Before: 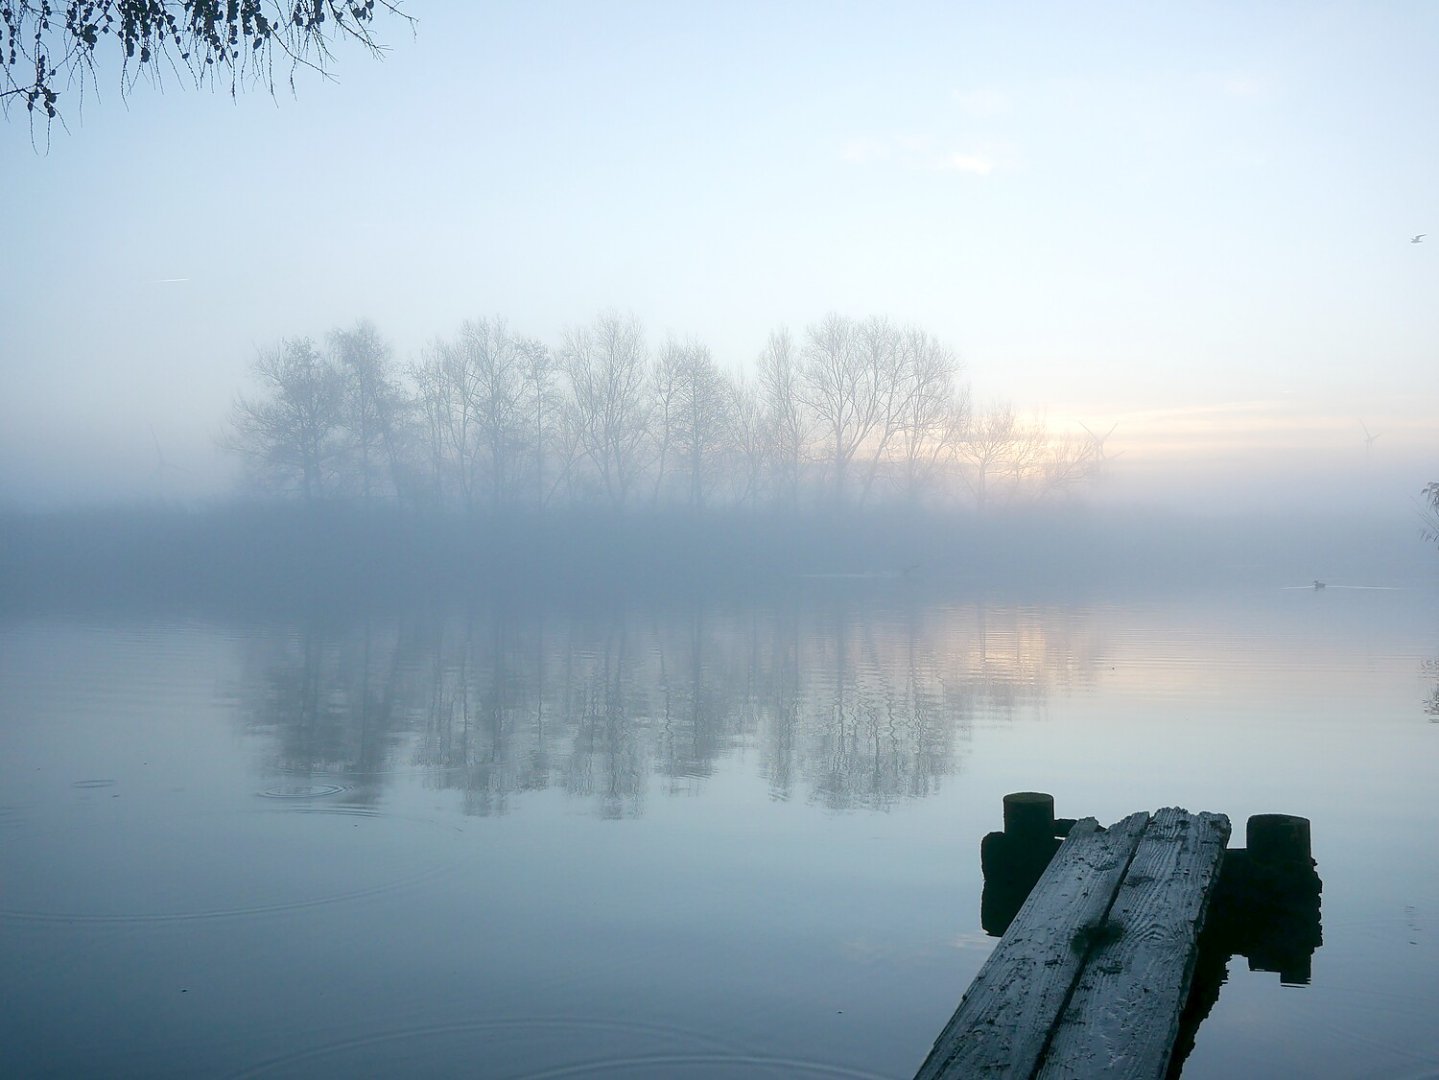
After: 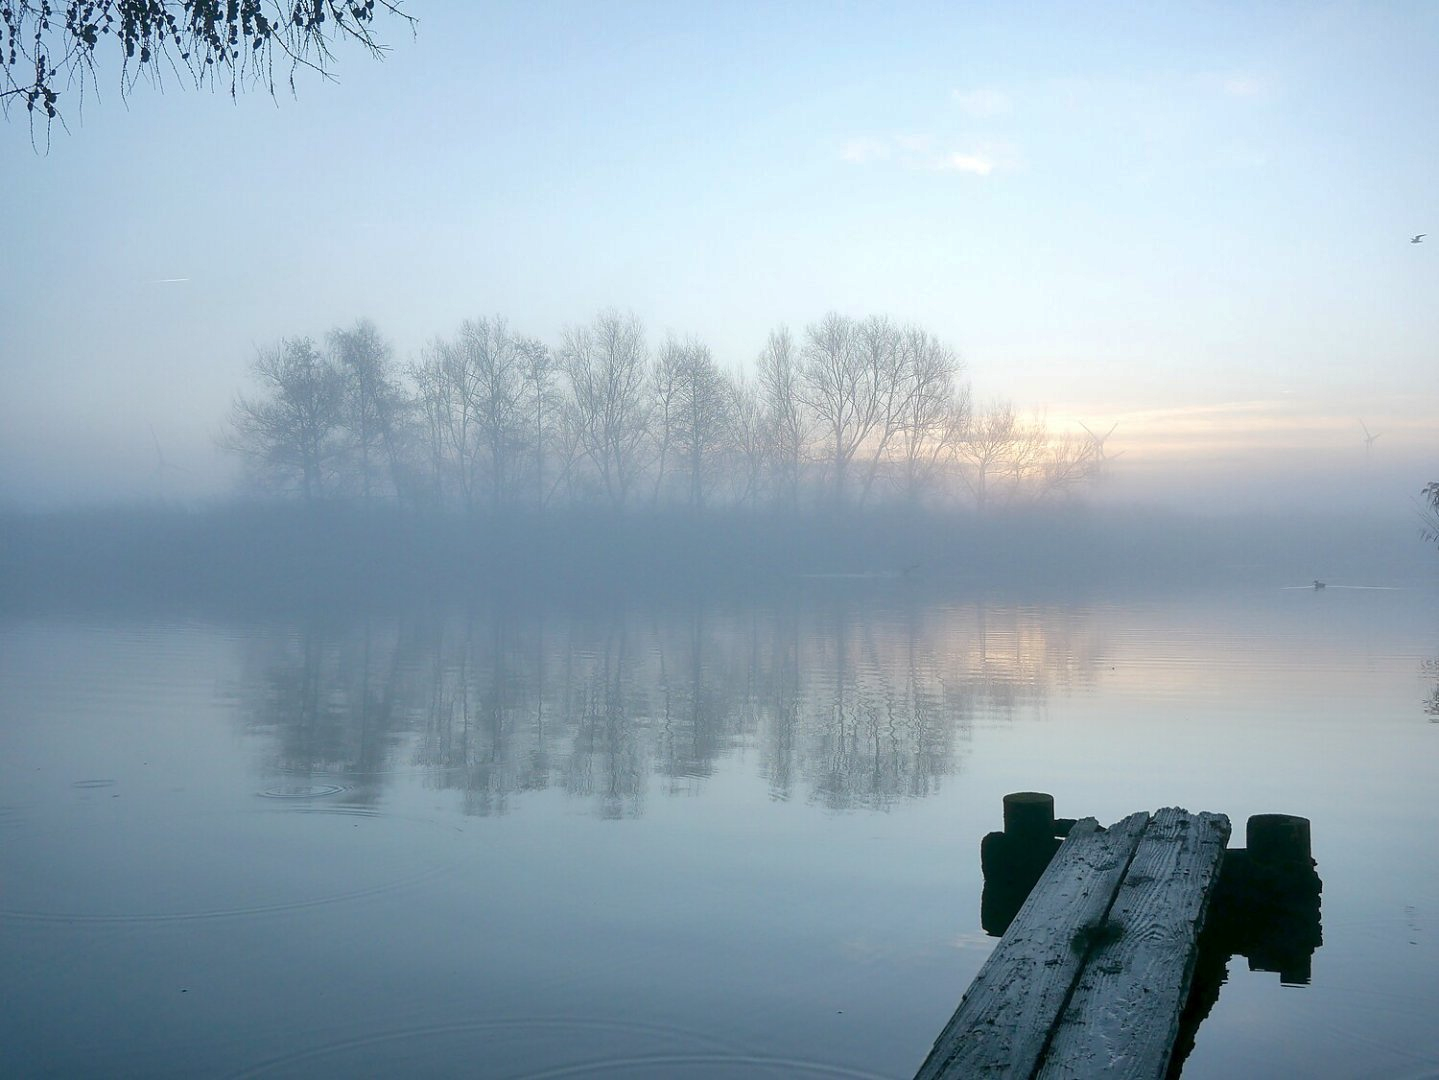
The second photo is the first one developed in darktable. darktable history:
shadows and highlights: highlights color adjustment 89.56%, soften with gaussian
